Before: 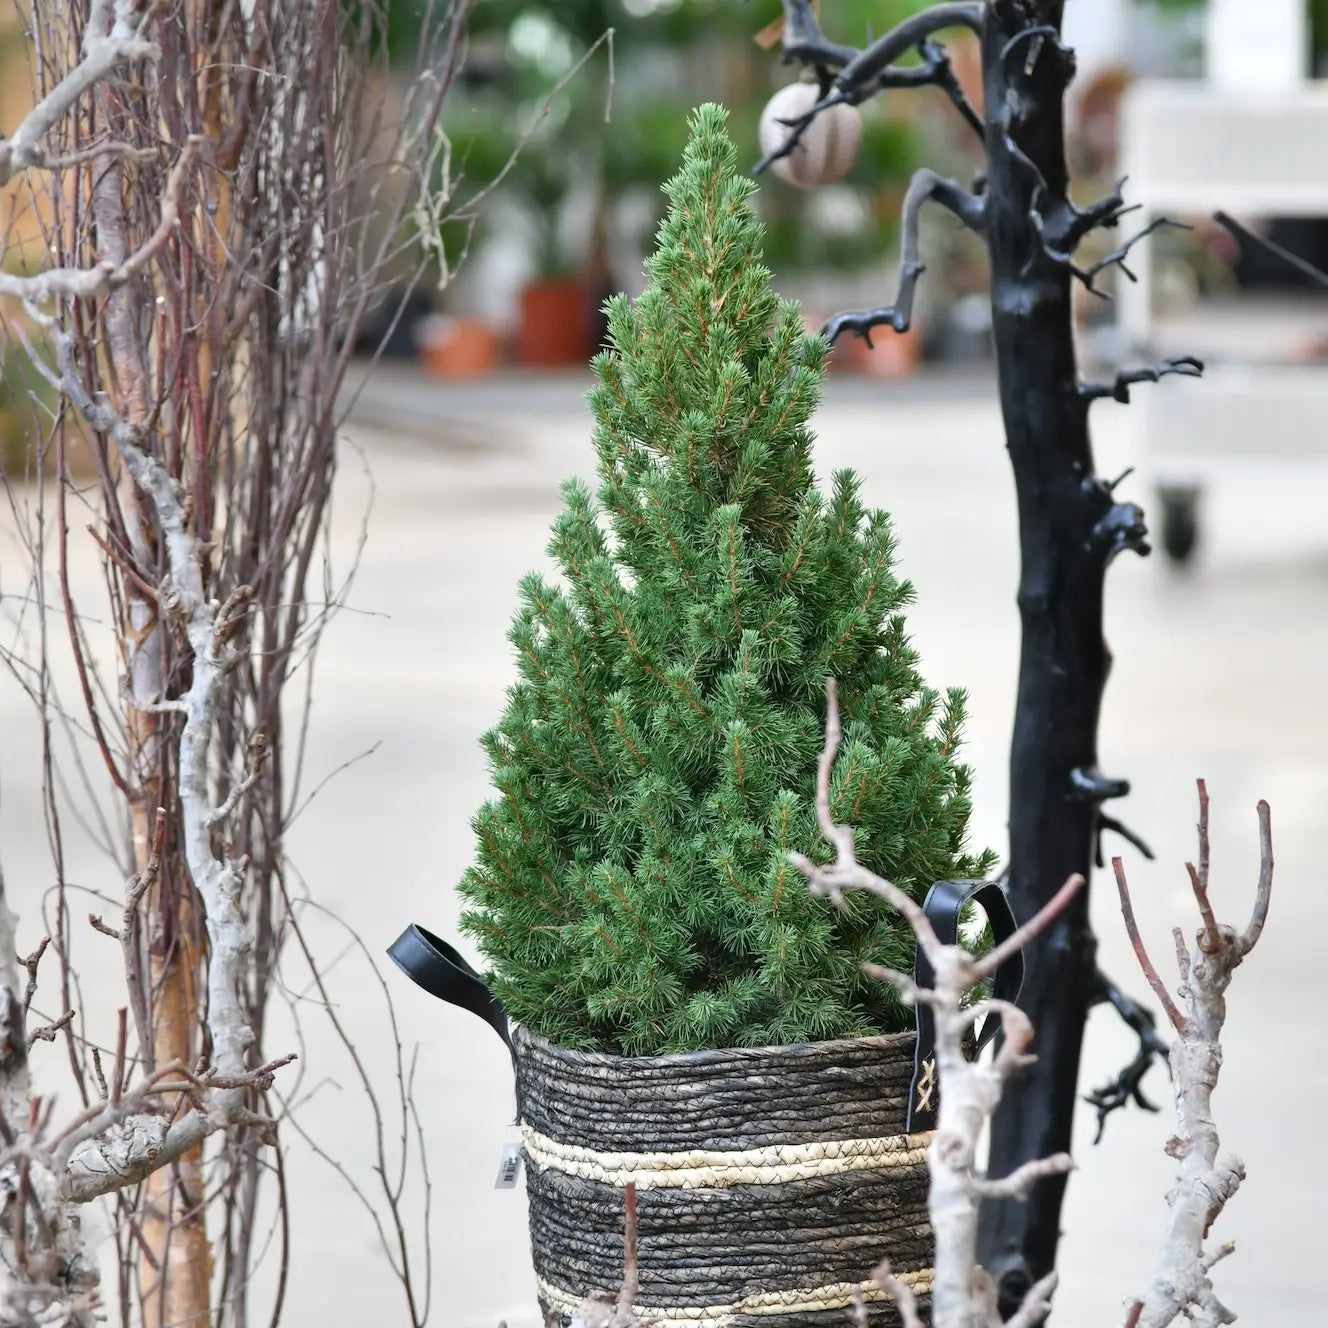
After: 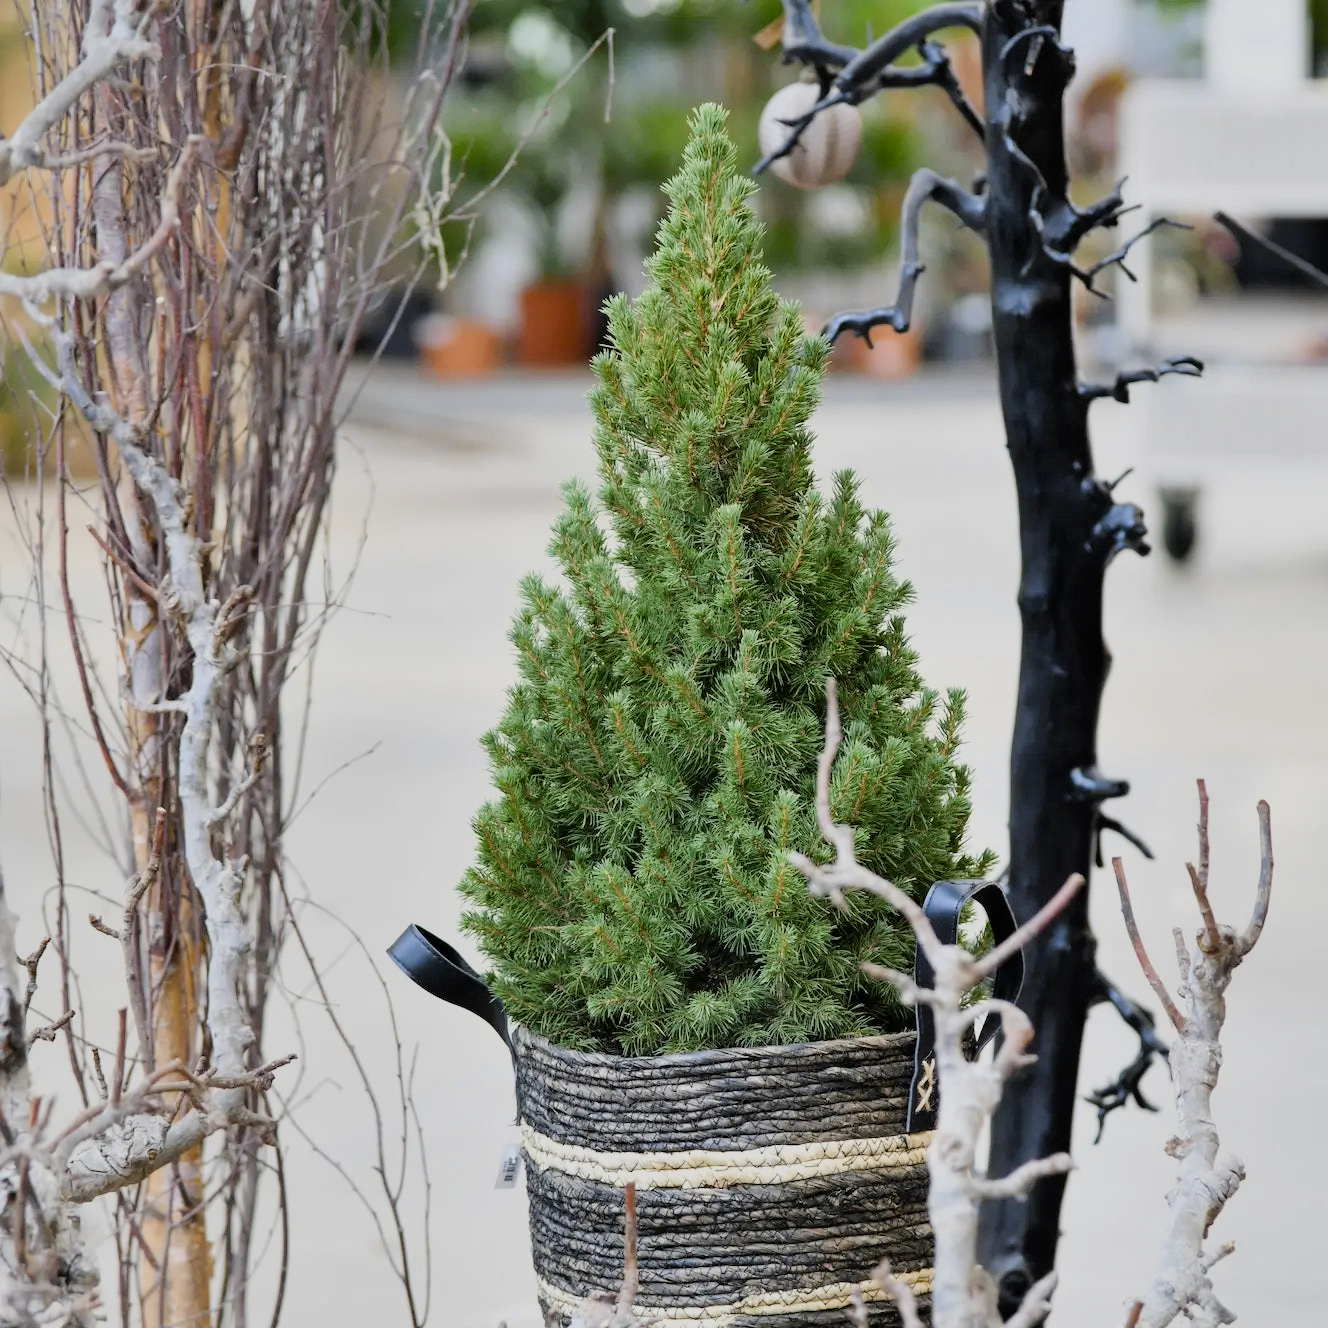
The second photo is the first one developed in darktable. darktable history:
color contrast: green-magenta contrast 0.85, blue-yellow contrast 1.25, unbound 0
exposure: exposure 0.236 EV, compensate highlight preservation false
filmic rgb: black relative exposure -7.65 EV, white relative exposure 4.56 EV, hardness 3.61
